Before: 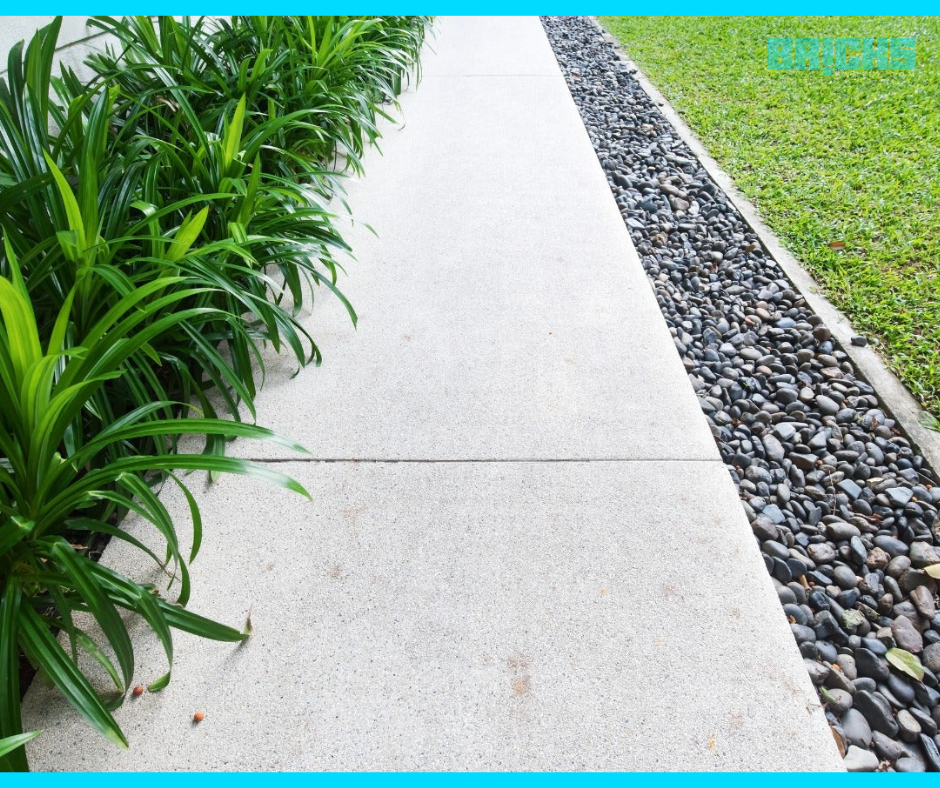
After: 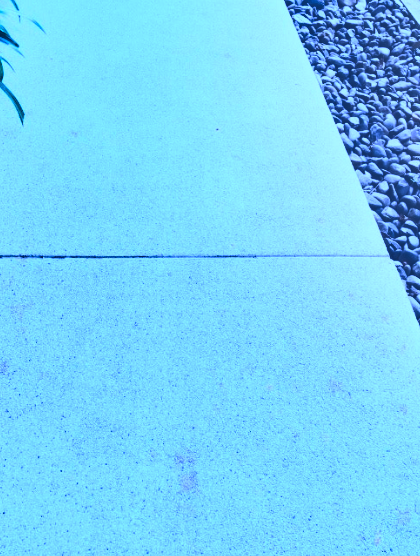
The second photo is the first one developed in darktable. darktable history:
color calibration: output colorfulness [0, 0.315, 0, 0], illuminant as shot in camera, x 0.483, y 0.431, temperature 2411.11 K
crop: left 35.494%, top 25.968%, right 19.723%, bottom 3.41%
exposure: black level correction -0.086, compensate exposure bias true, compensate highlight preservation false
contrast brightness saturation: contrast 0.247, saturation -0.31
shadows and highlights: soften with gaussian
